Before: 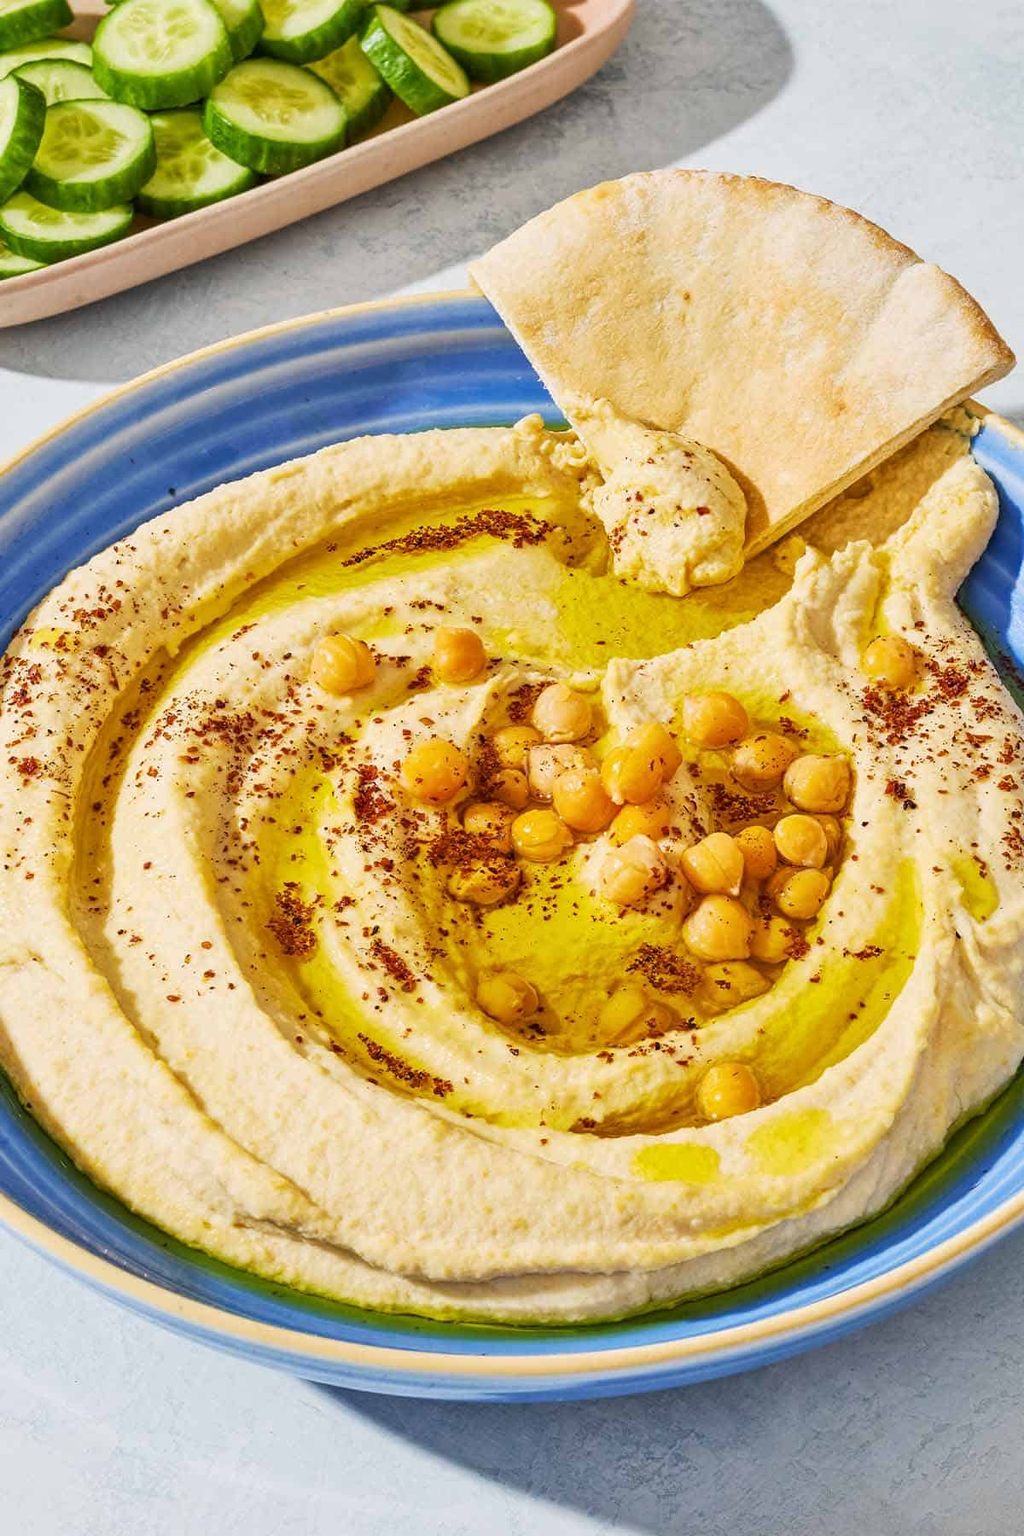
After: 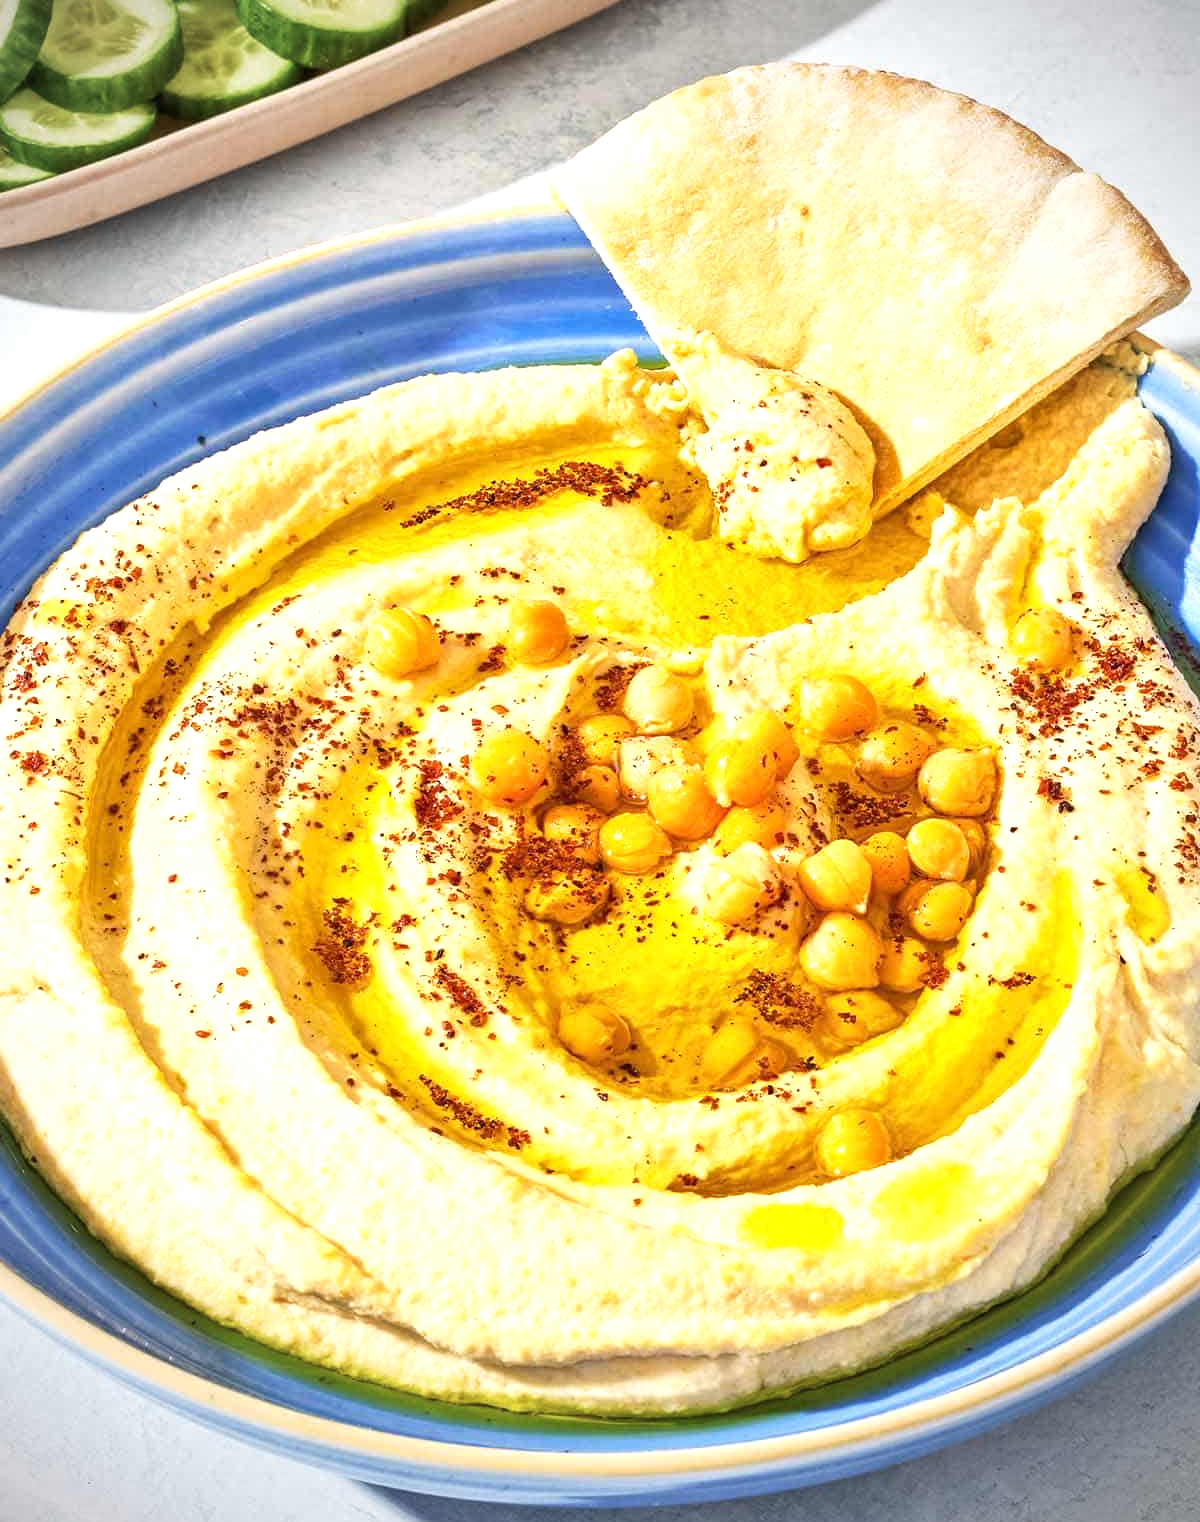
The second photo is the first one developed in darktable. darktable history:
crop: top 7.563%, bottom 7.848%
exposure: exposure 0.754 EV, compensate highlight preservation false
vignetting: fall-off start 74.71%, fall-off radius 66.5%, brightness -0.721, saturation -0.477
